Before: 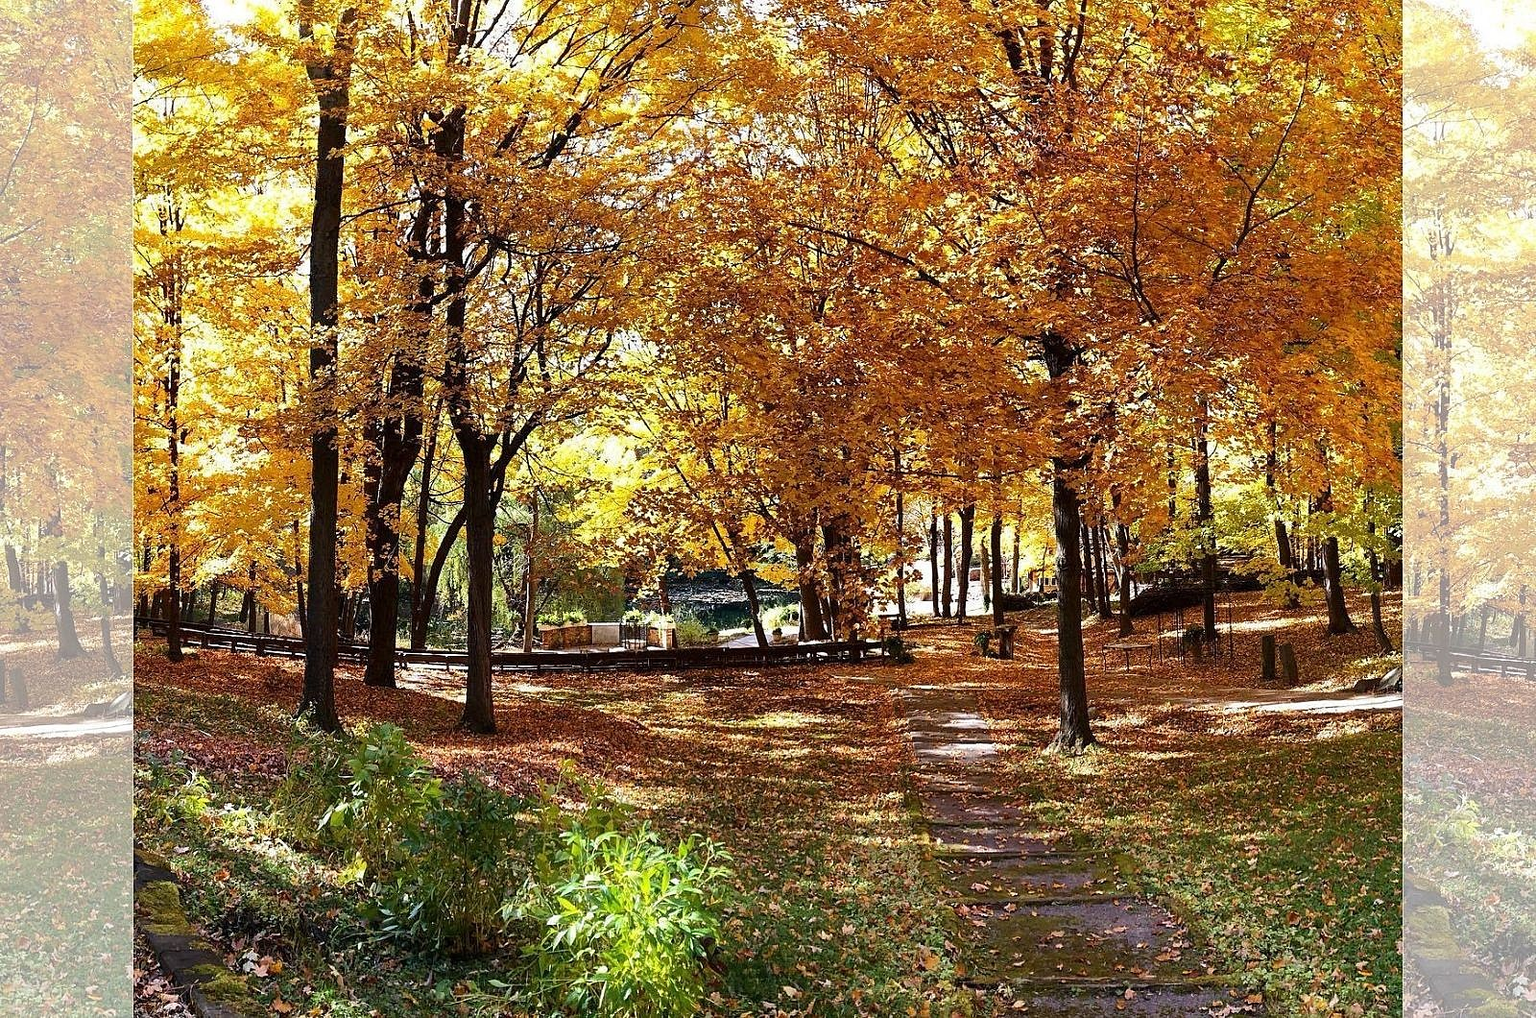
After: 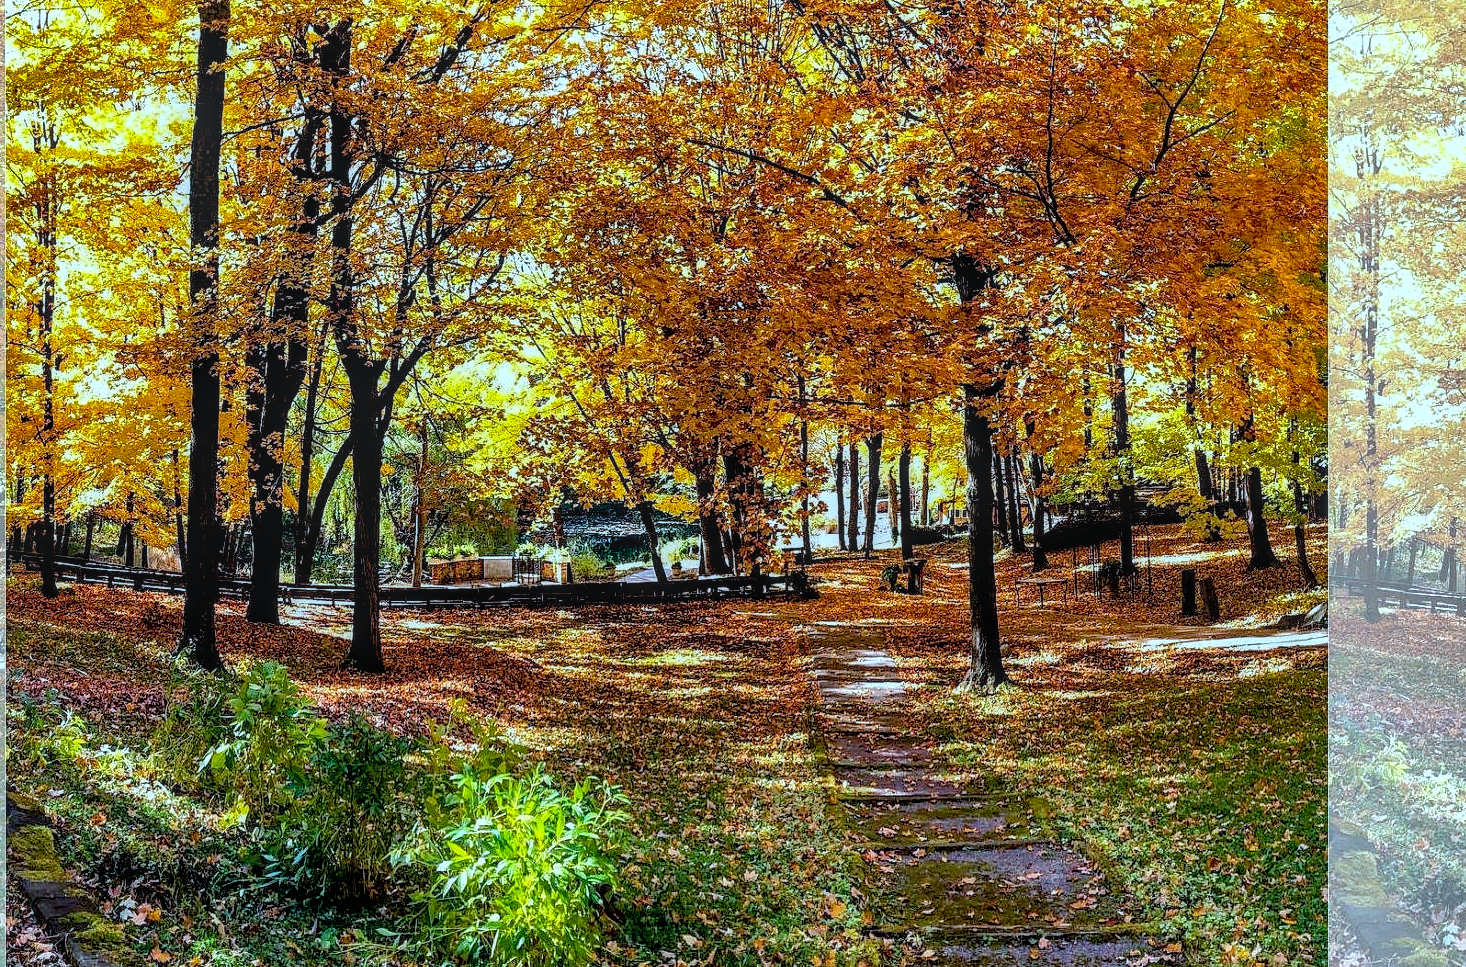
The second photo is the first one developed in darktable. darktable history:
exposure: black level correction 0.007, exposure 0.16 EV, compensate highlight preservation false
local contrast: highlights 2%, shadows 5%, detail 133%
color correction: highlights a* -10.68, highlights b* -19.6
color balance rgb: shadows lift › chroma 3.049%, shadows lift › hue 243.18°, global offset › luminance -0.836%, linear chroma grading › shadows -8.144%, linear chroma grading › global chroma 9.755%, perceptual saturation grading › global saturation 19.619%
shadows and highlights: soften with gaussian
crop and rotate: left 8.363%, top 8.765%
